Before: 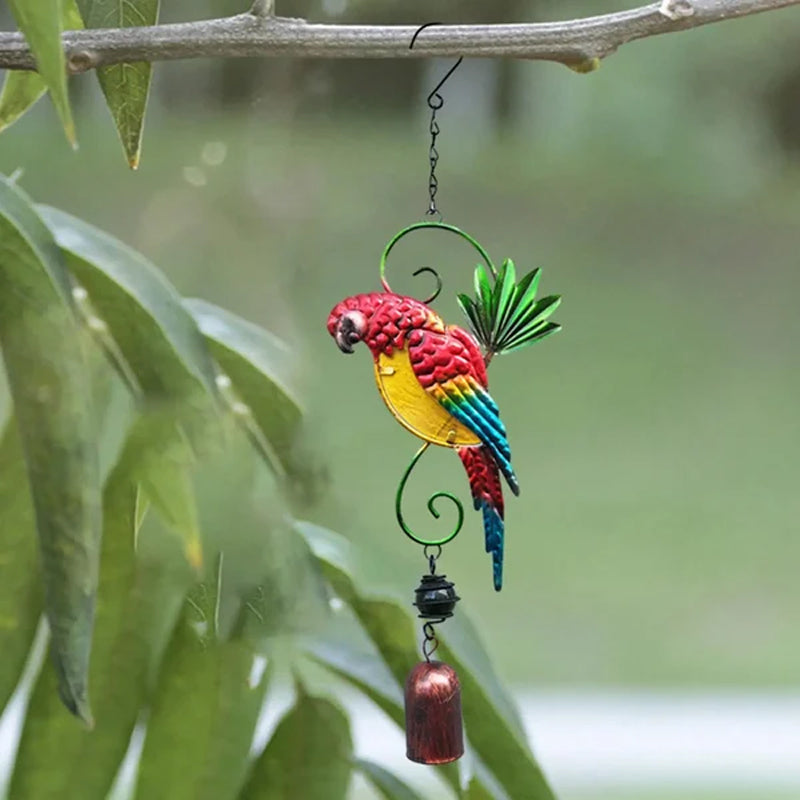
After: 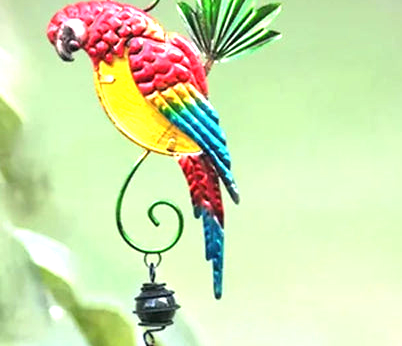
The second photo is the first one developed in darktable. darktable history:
crop: left 35.03%, top 36.625%, right 14.663%, bottom 20.057%
exposure: black level correction 0, exposure 1.45 EV, compensate exposure bias true, compensate highlight preservation false
